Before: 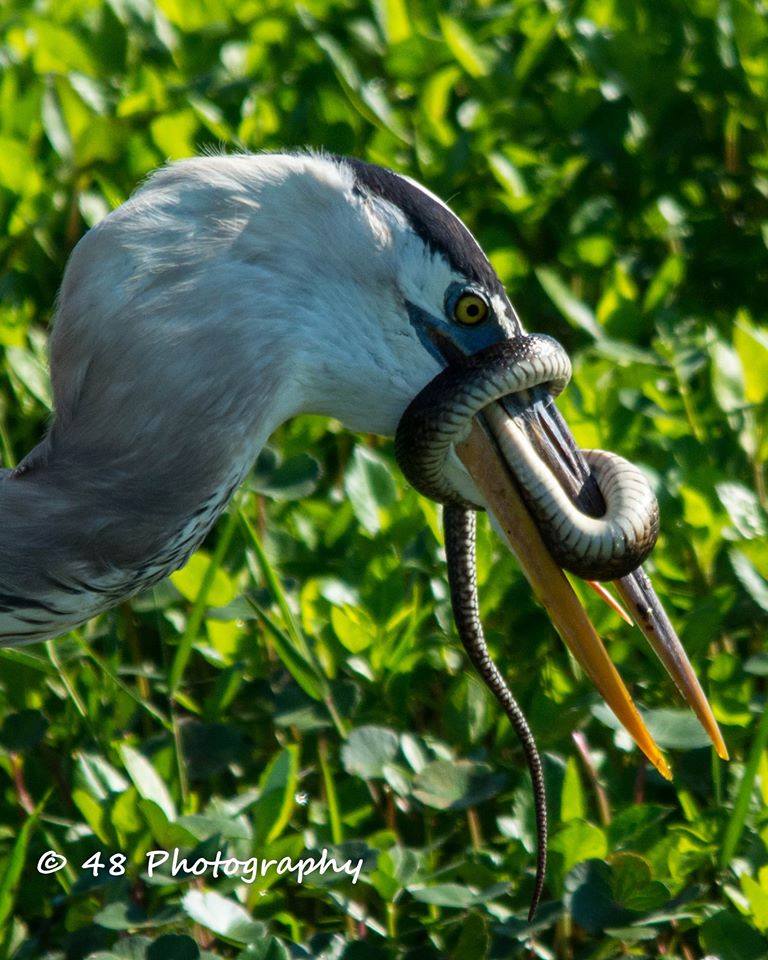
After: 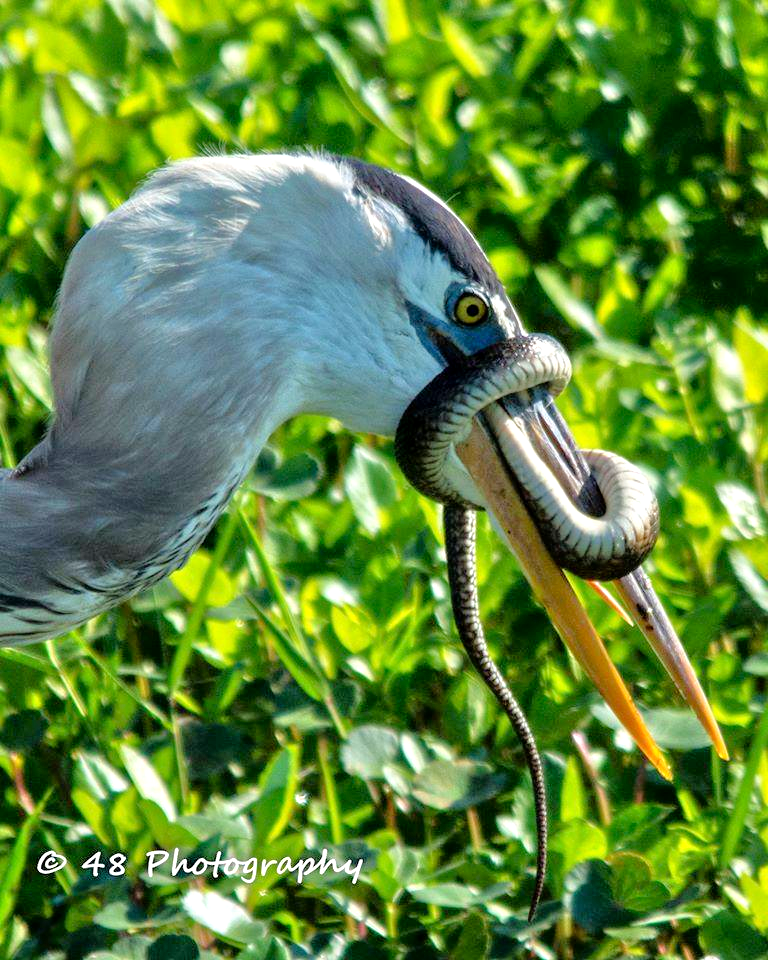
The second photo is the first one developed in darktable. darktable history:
tone equalizer: -7 EV 0.15 EV, -6 EV 0.6 EV, -5 EV 1.15 EV, -4 EV 1.33 EV, -3 EV 1.15 EV, -2 EV 0.6 EV, -1 EV 0.15 EV, mask exposure compensation -0.5 EV
exposure: black level correction 0.001, exposure 0.3 EV, compensate highlight preservation false
